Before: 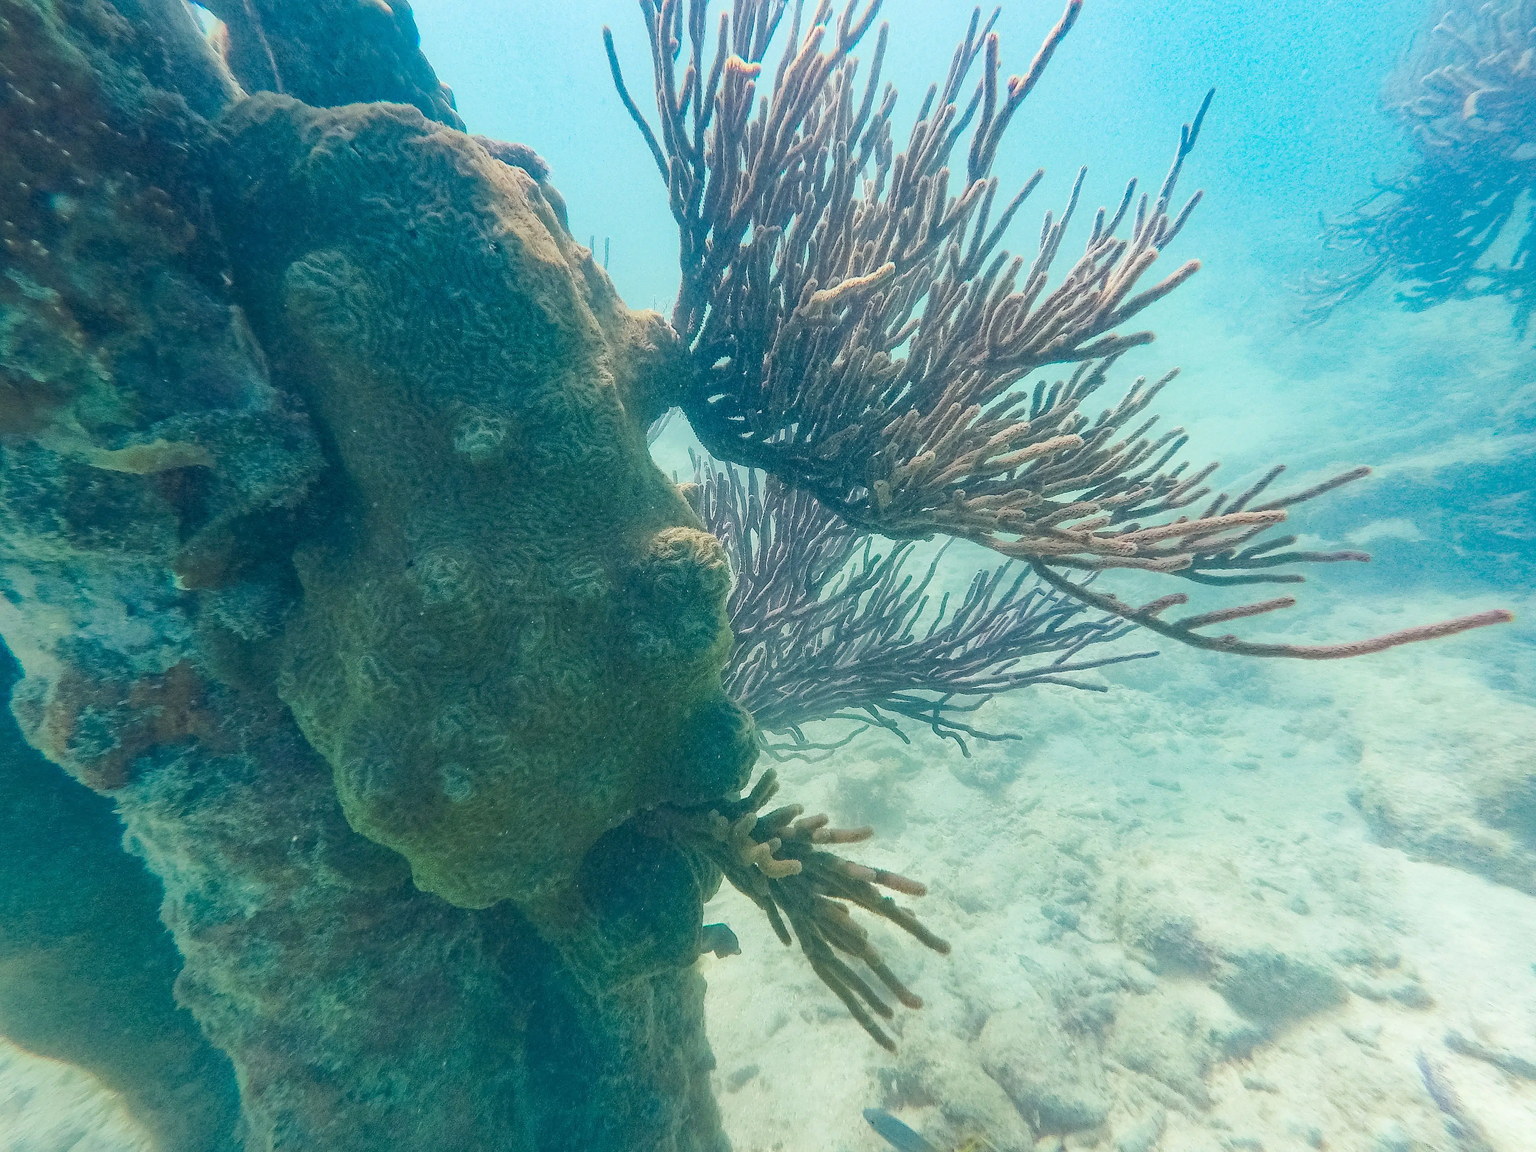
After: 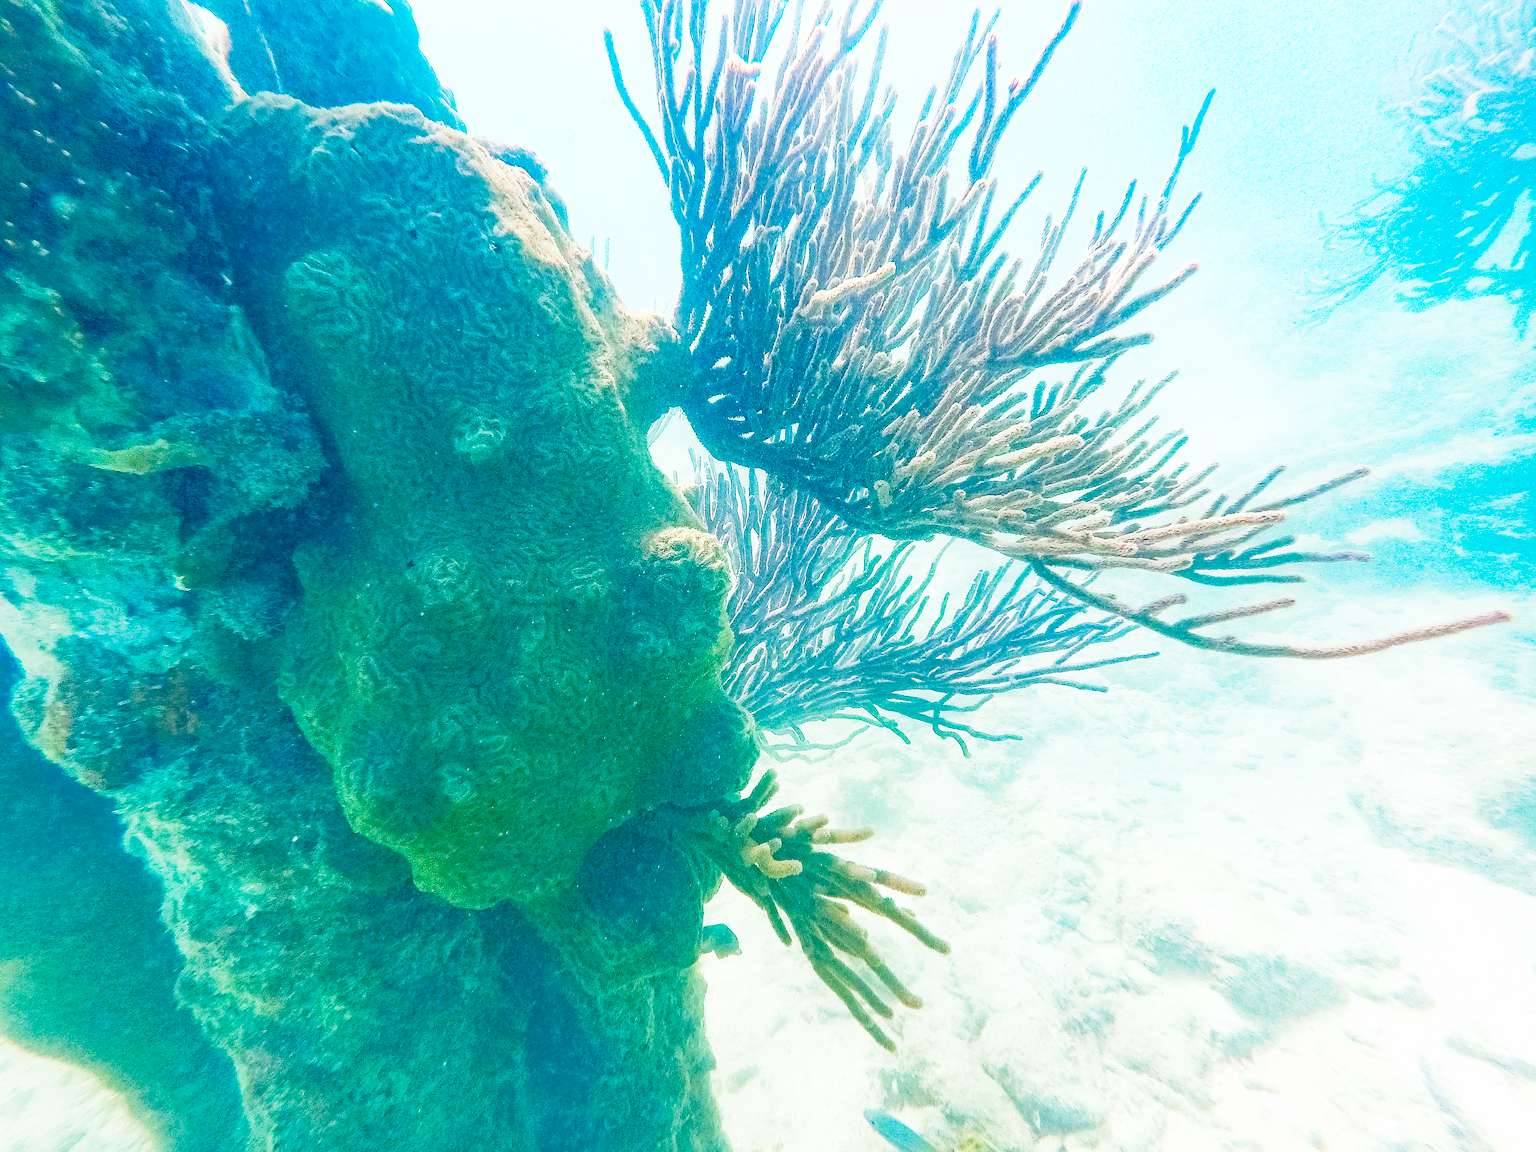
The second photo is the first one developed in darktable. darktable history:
base curve: curves: ch0 [(0, 0) (0.012, 0.01) (0.073, 0.168) (0.31, 0.711) (0.645, 0.957) (1, 1)], preserve colors none
color balance rgb: shadows lift › chroma 2.002%, shadows lift › hue 187.48°, power › hue 60.01°, linear chroma grading › global chroma 8.876%, perceptual saturation grading › global saturation 24.725%, perceptual saturation grading › highlights -51.106%, perceptual saturation grading › mid-tones 19.85%, perceptual saturation grading › shadows 61.592%
